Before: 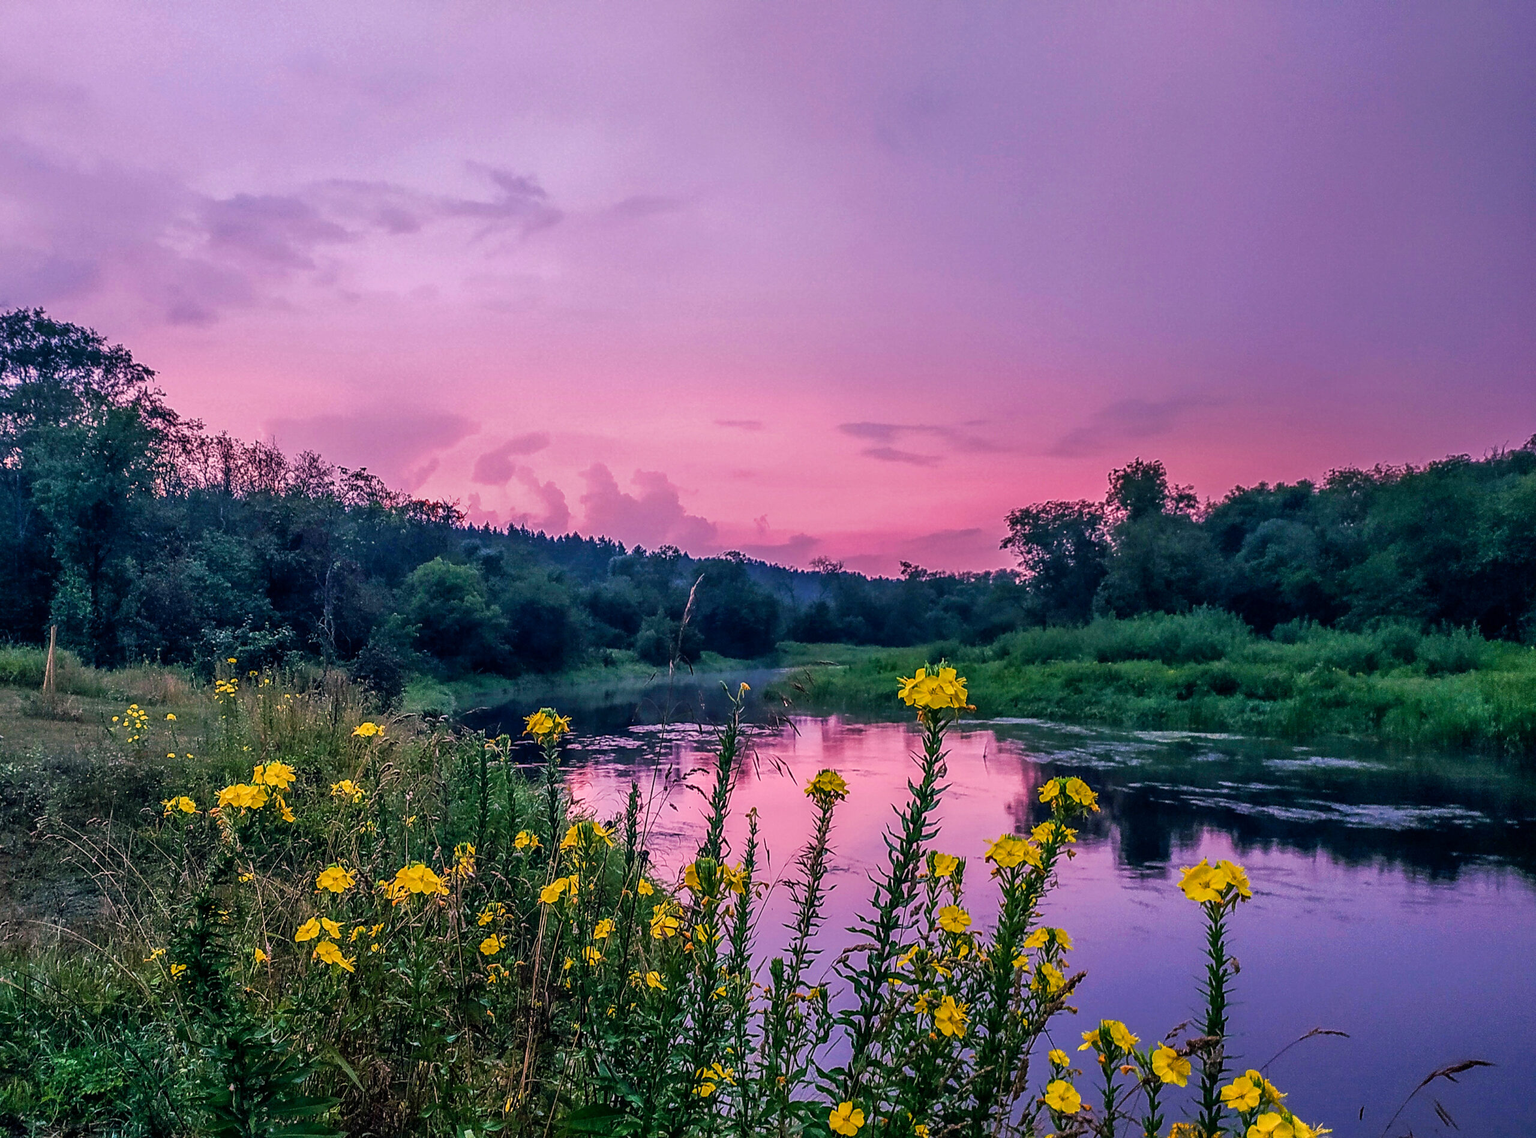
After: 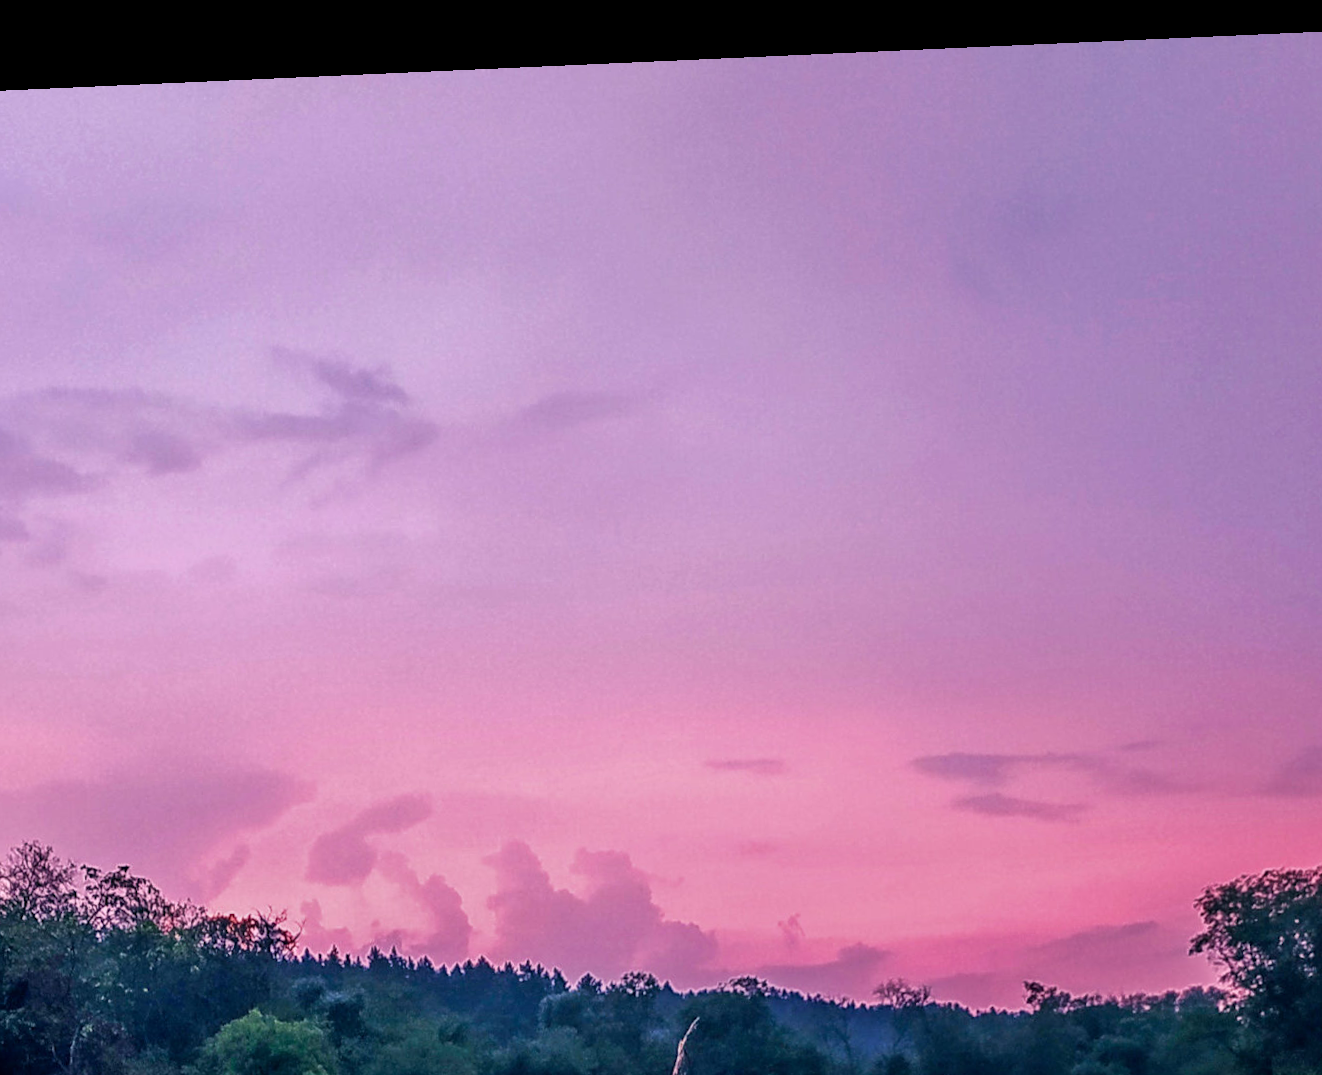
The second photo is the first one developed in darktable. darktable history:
crop: left 19.556%, right 30.401%, bottom 46.458%
rotate and perspective: rotation -2.56°, automatic cropping off
